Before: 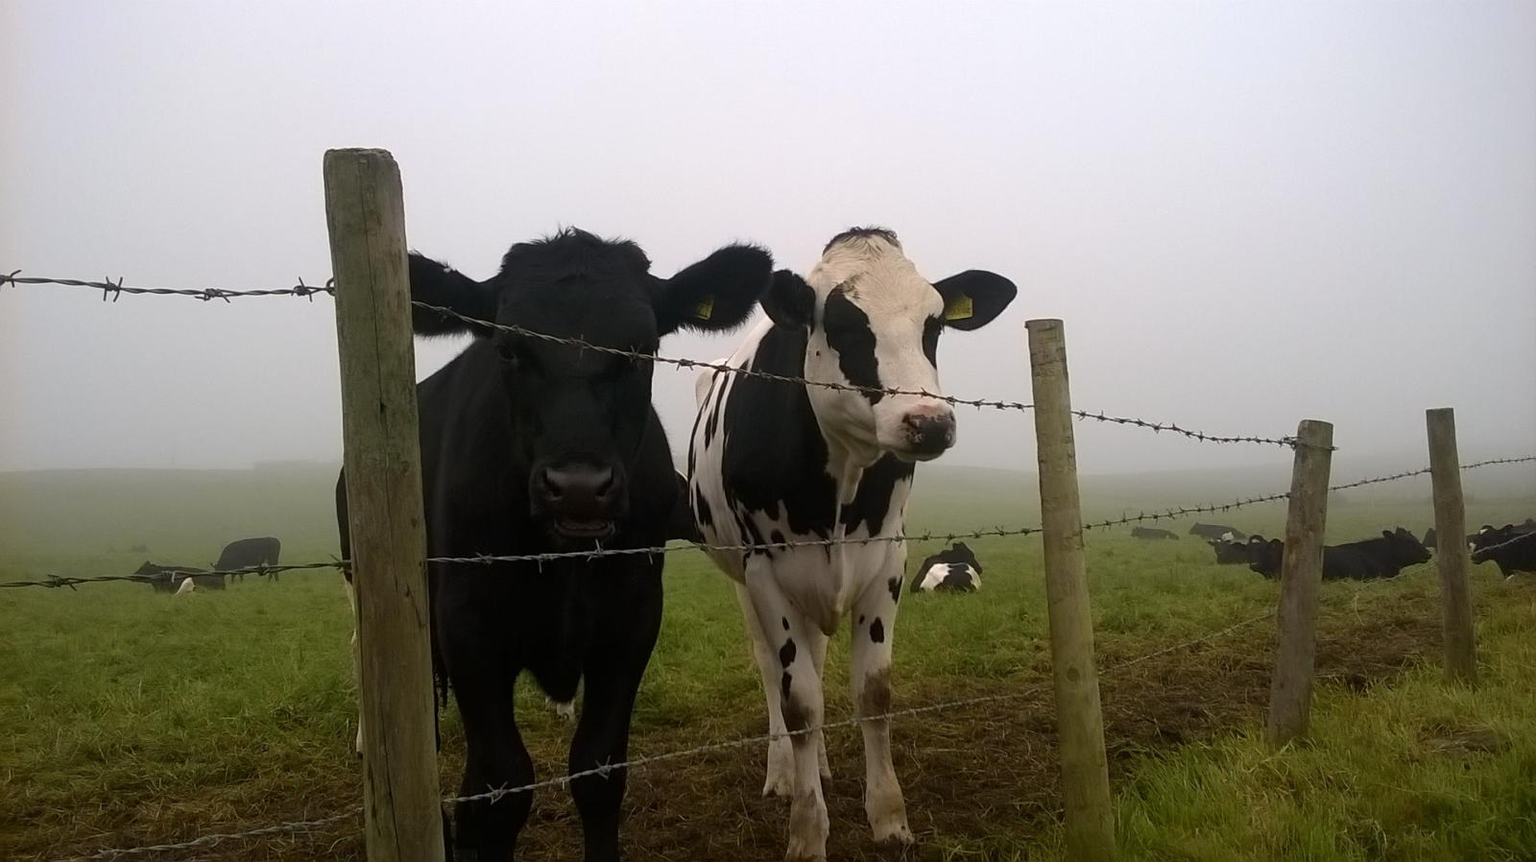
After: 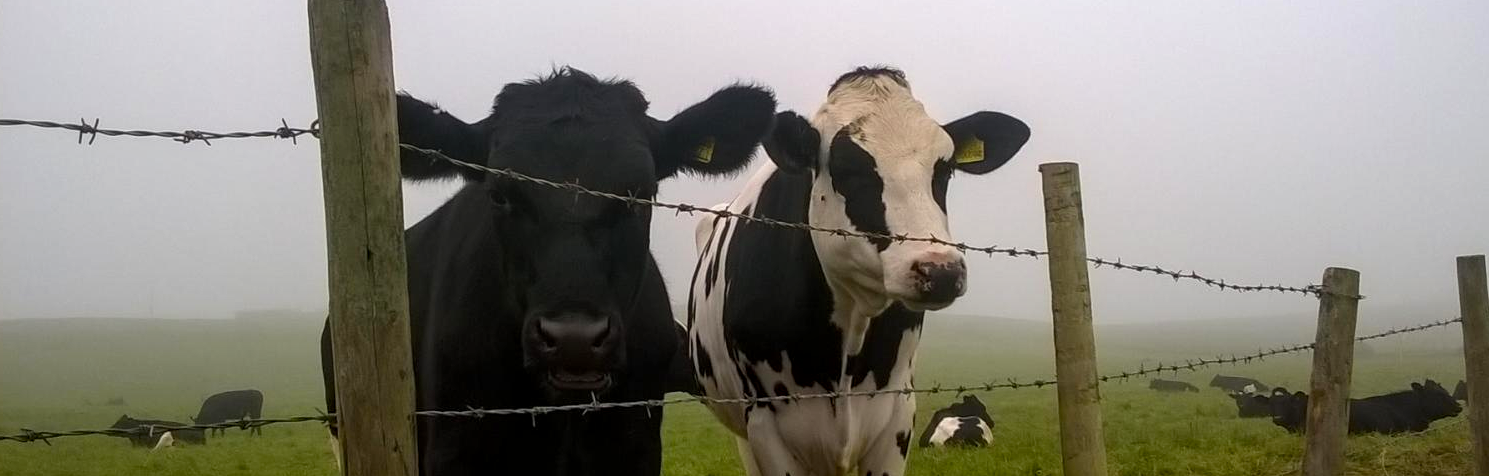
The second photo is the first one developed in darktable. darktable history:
color balance rgb: linear chroma grading › global chroma 0.385%, perceptual saturation grading › global saturation 16.148%, global vibrance 10.008%
crop: left 1.849%, top 19.004%, right 5.087%, bottom 27.933%
local contrast: on, module defaults
